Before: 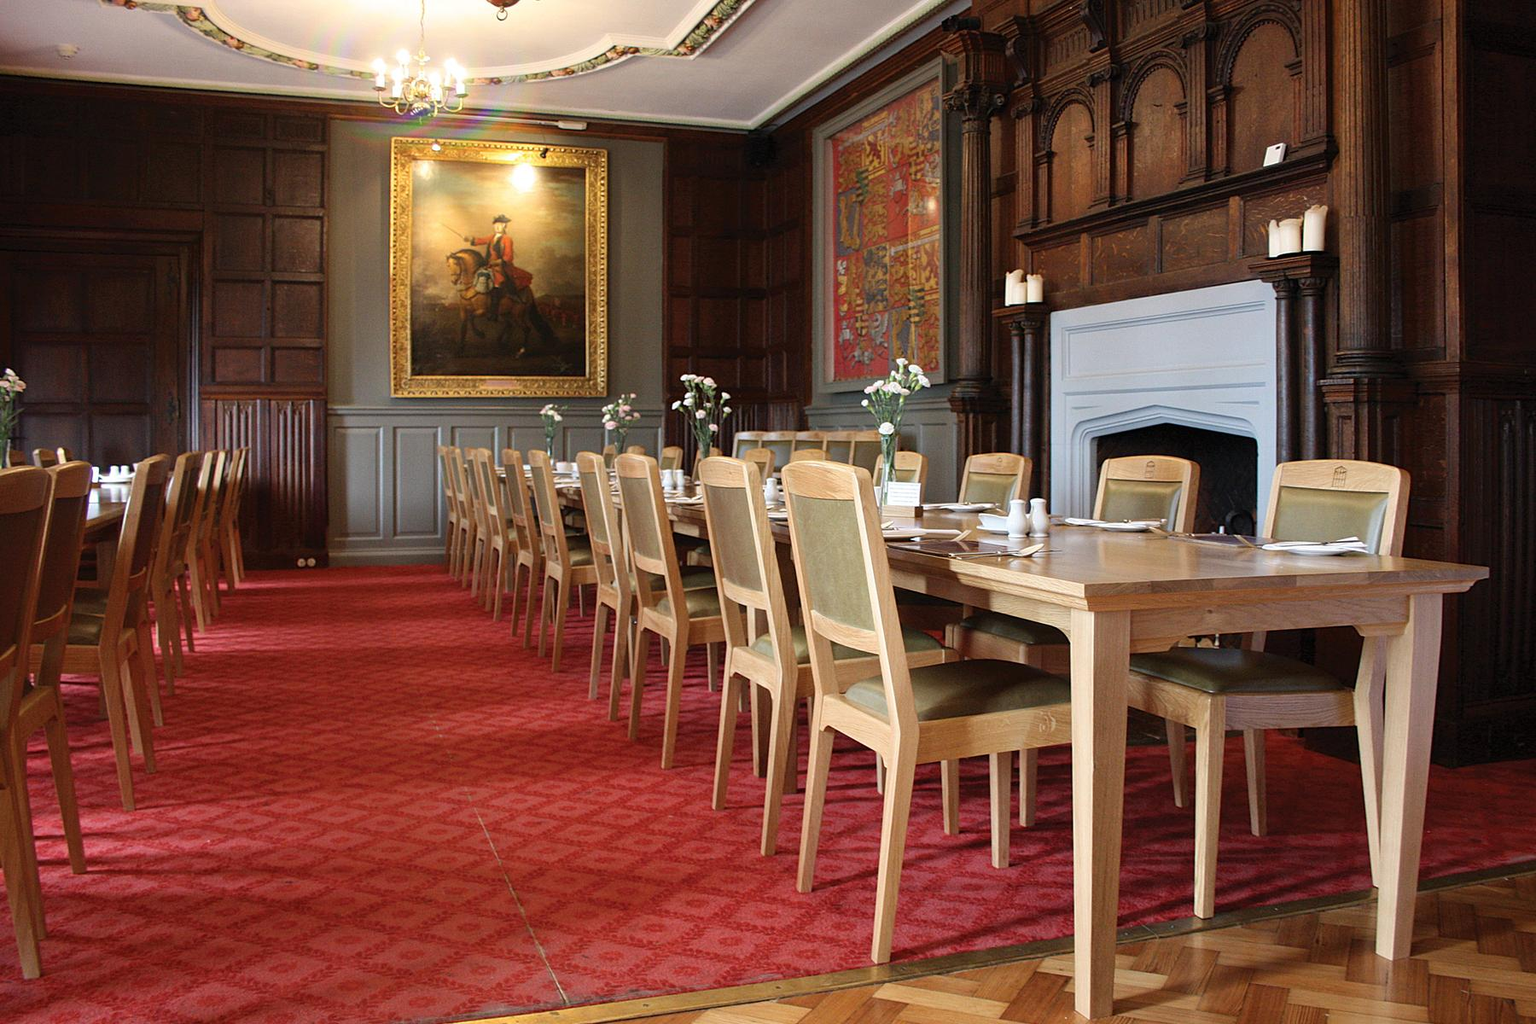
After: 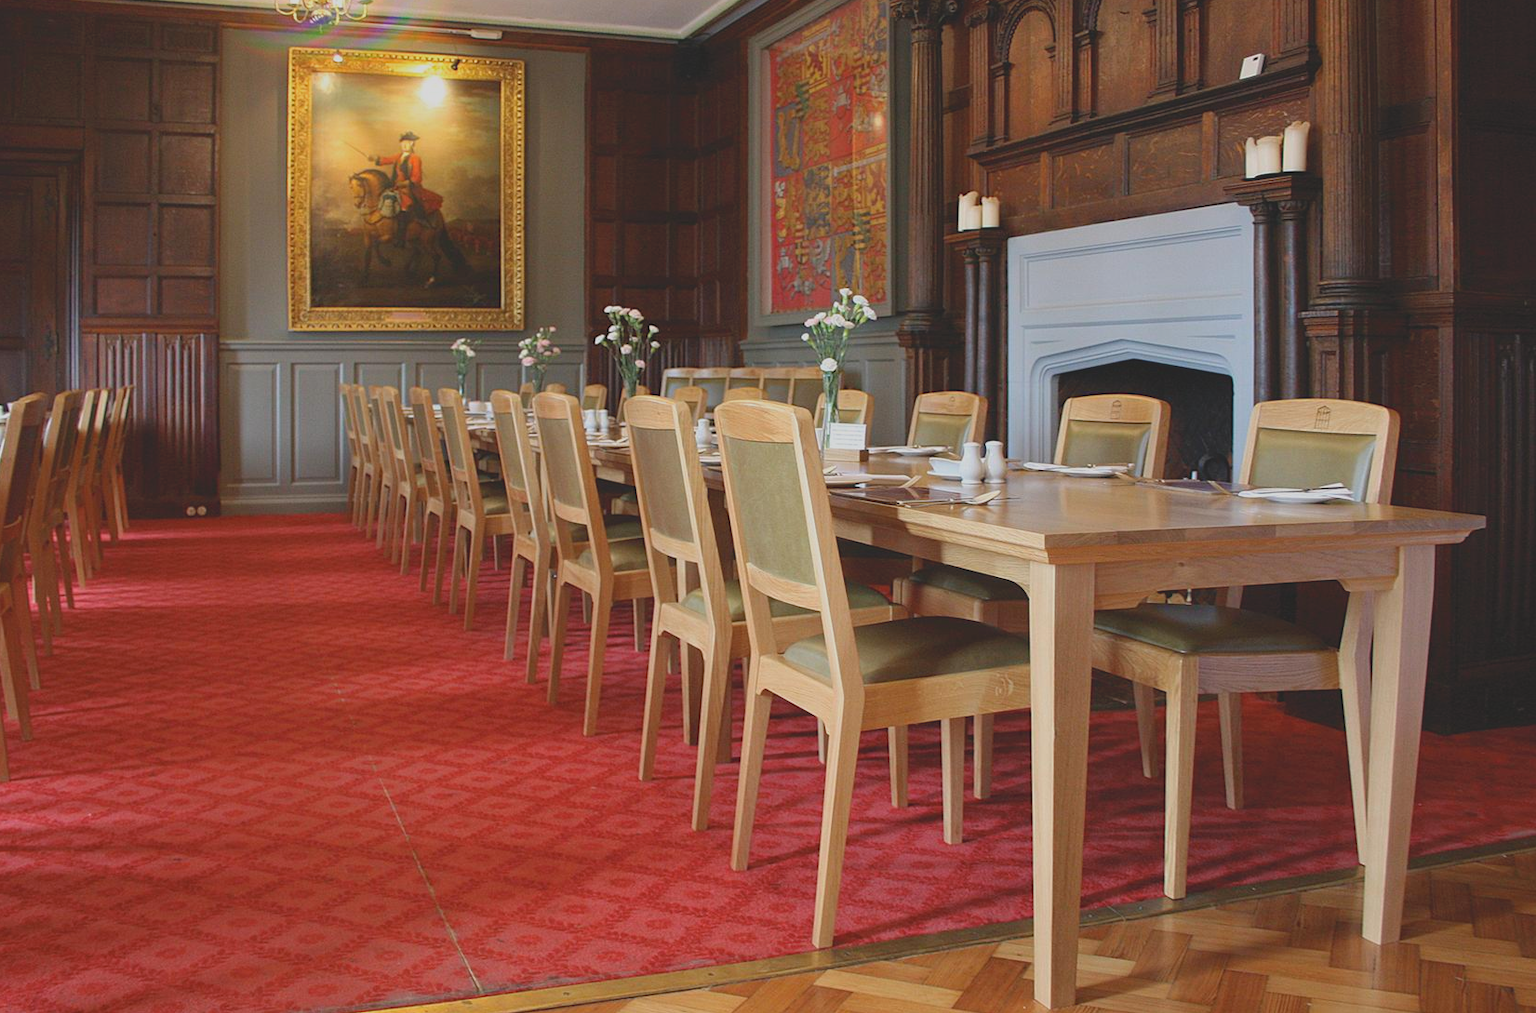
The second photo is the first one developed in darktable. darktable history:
contrast brightness saturation: contrast -0.28
crop and rotate: left 8.262%, top 9.226%
